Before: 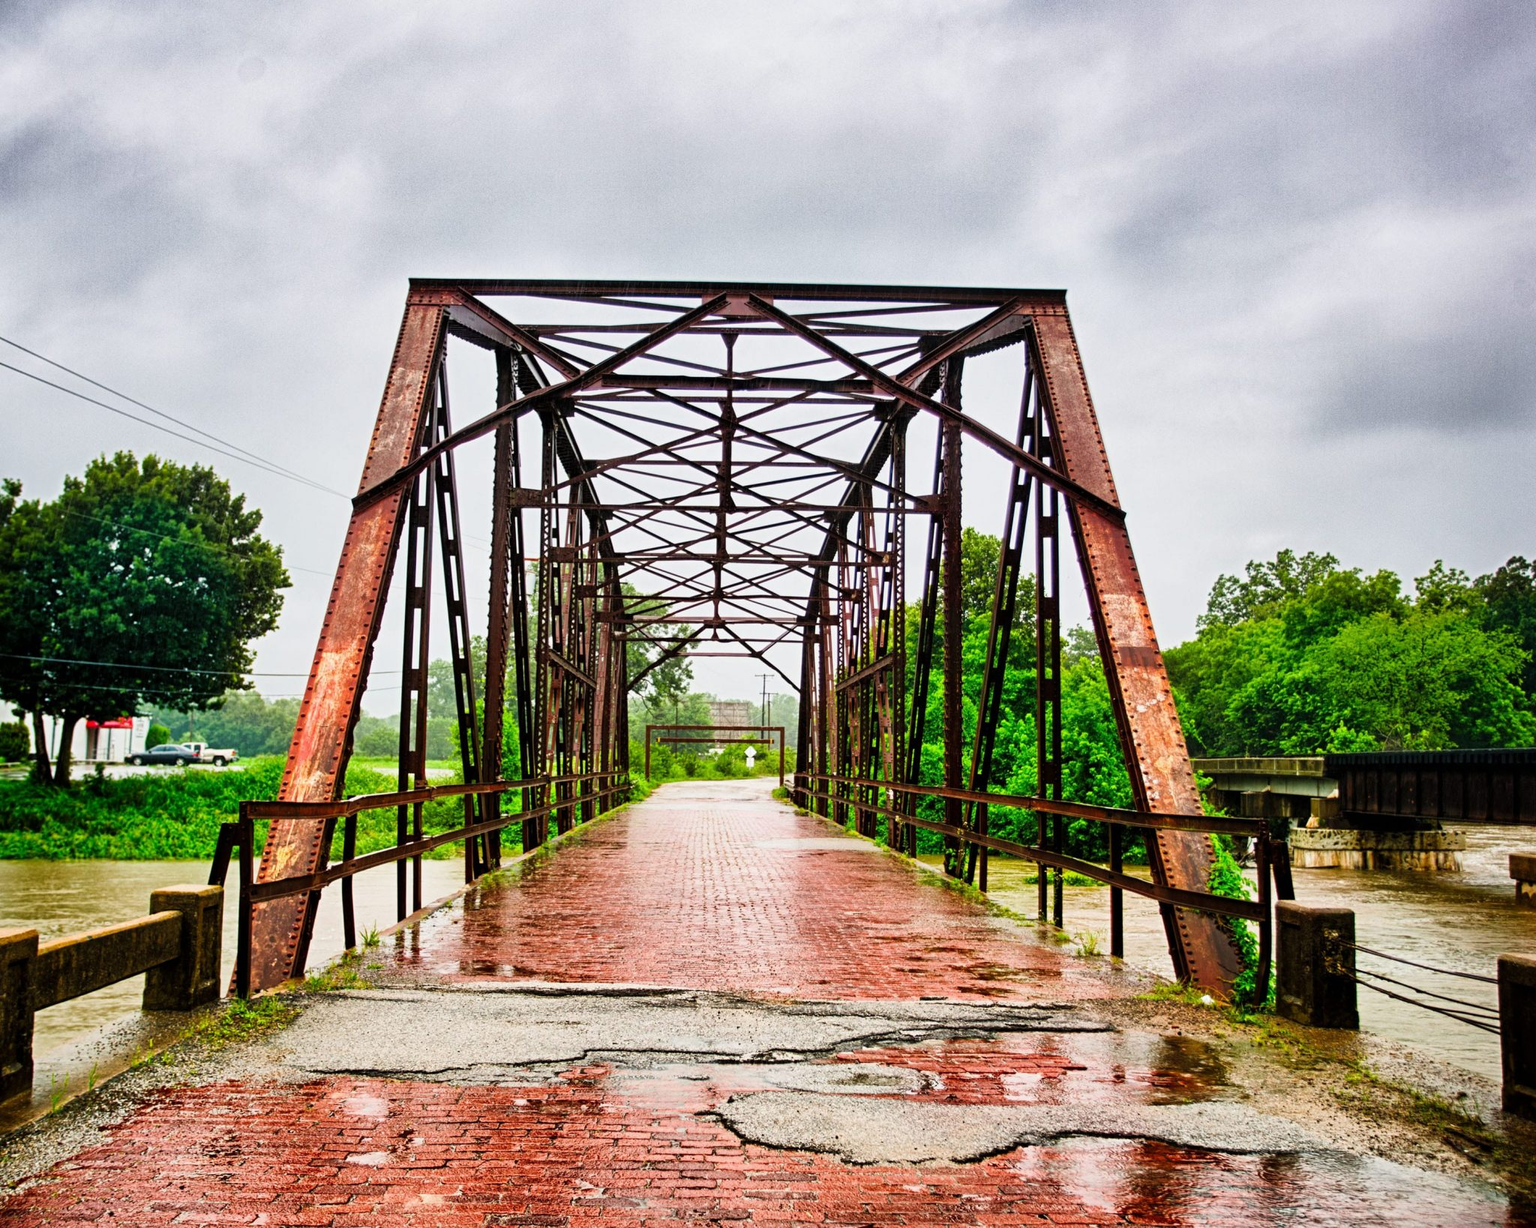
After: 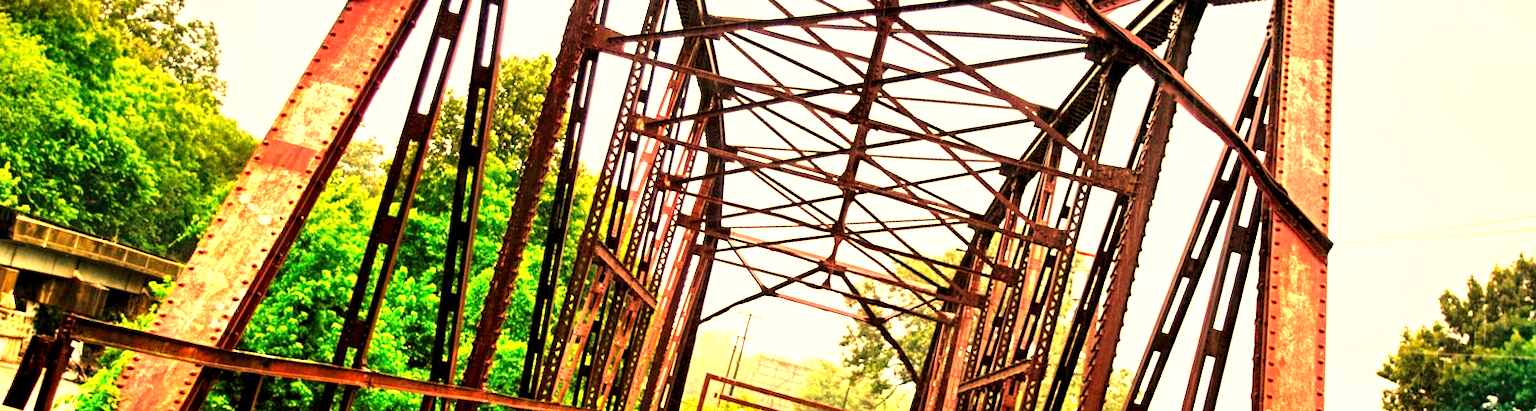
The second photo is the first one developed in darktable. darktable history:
white balance: red 1.467, blue 0.684
exposure: black level correction 0.001, exposure 1.3 EV, compensate highlight preservation false
crop and rotate: angle 16.12°, top 30.835%, bottom 35.653%
